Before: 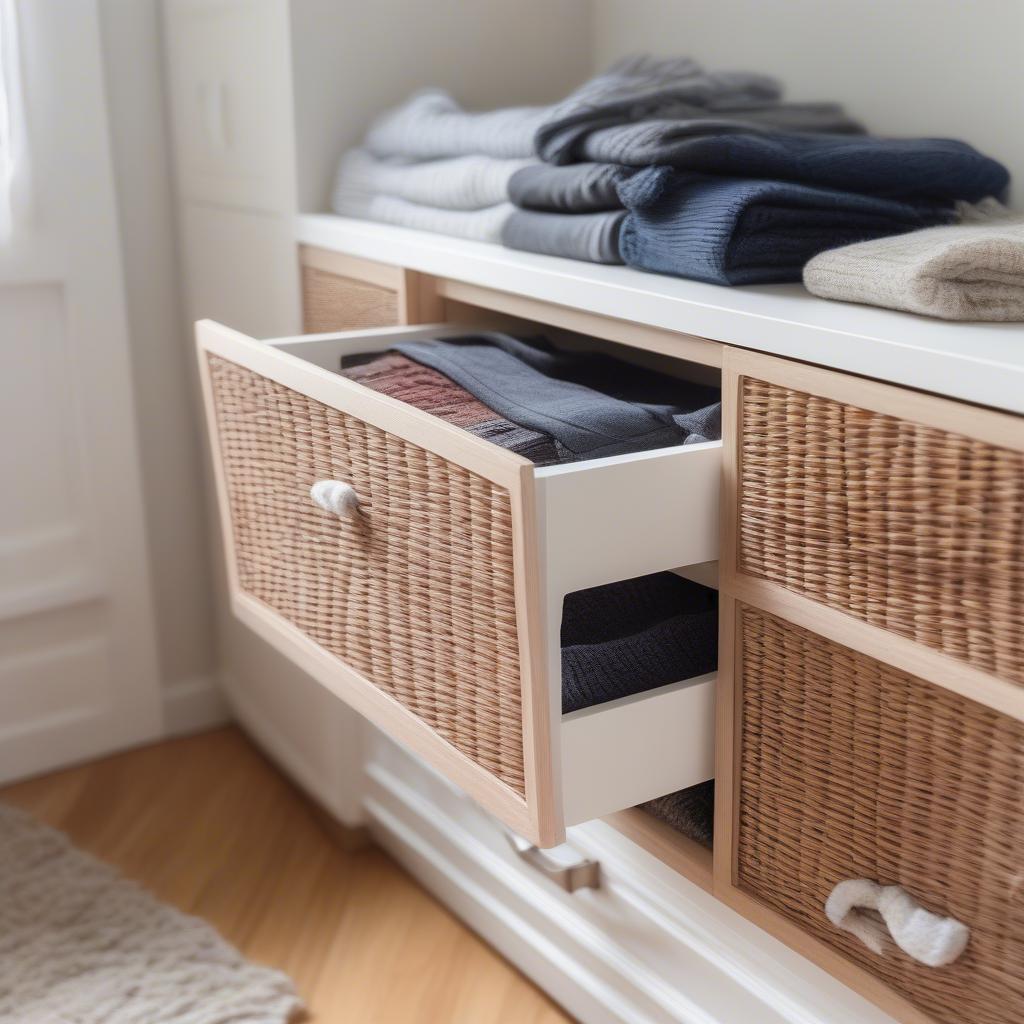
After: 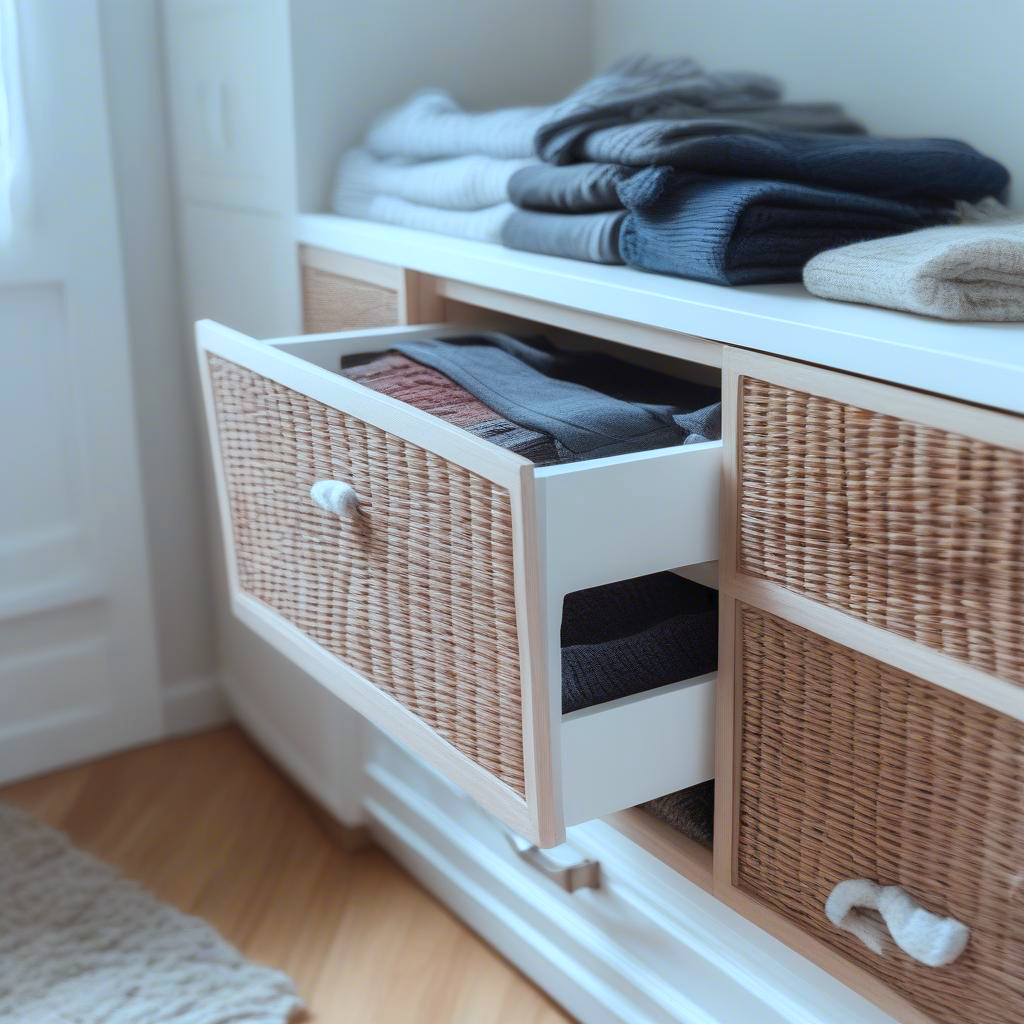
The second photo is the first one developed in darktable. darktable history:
color correction: highlights a* -10.62, highlights b* -18.8
